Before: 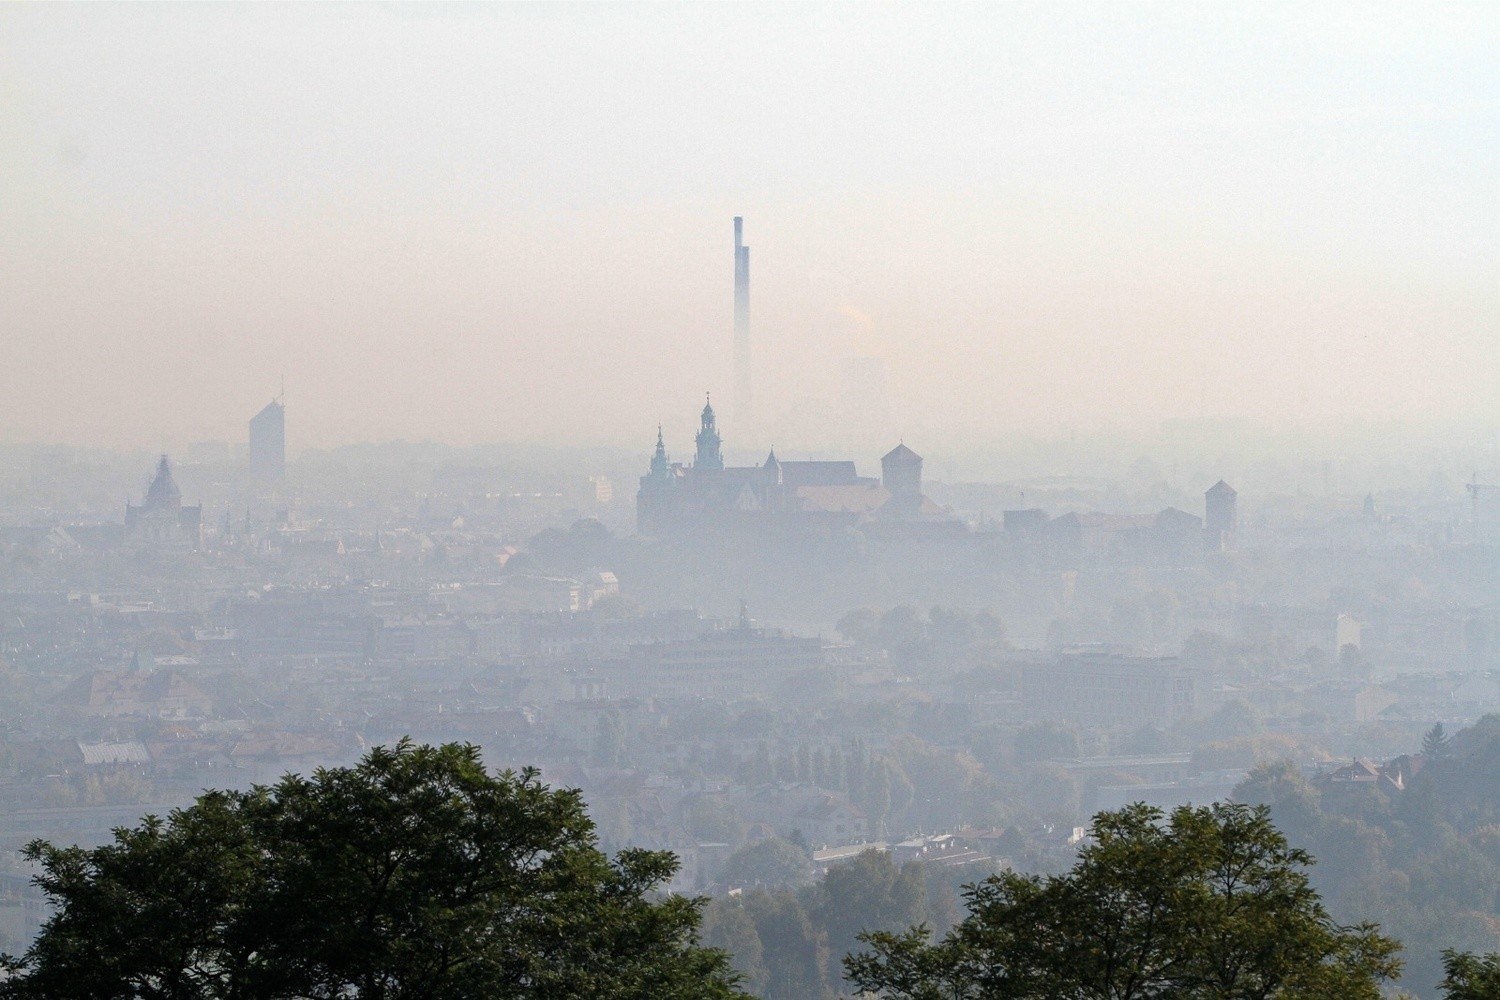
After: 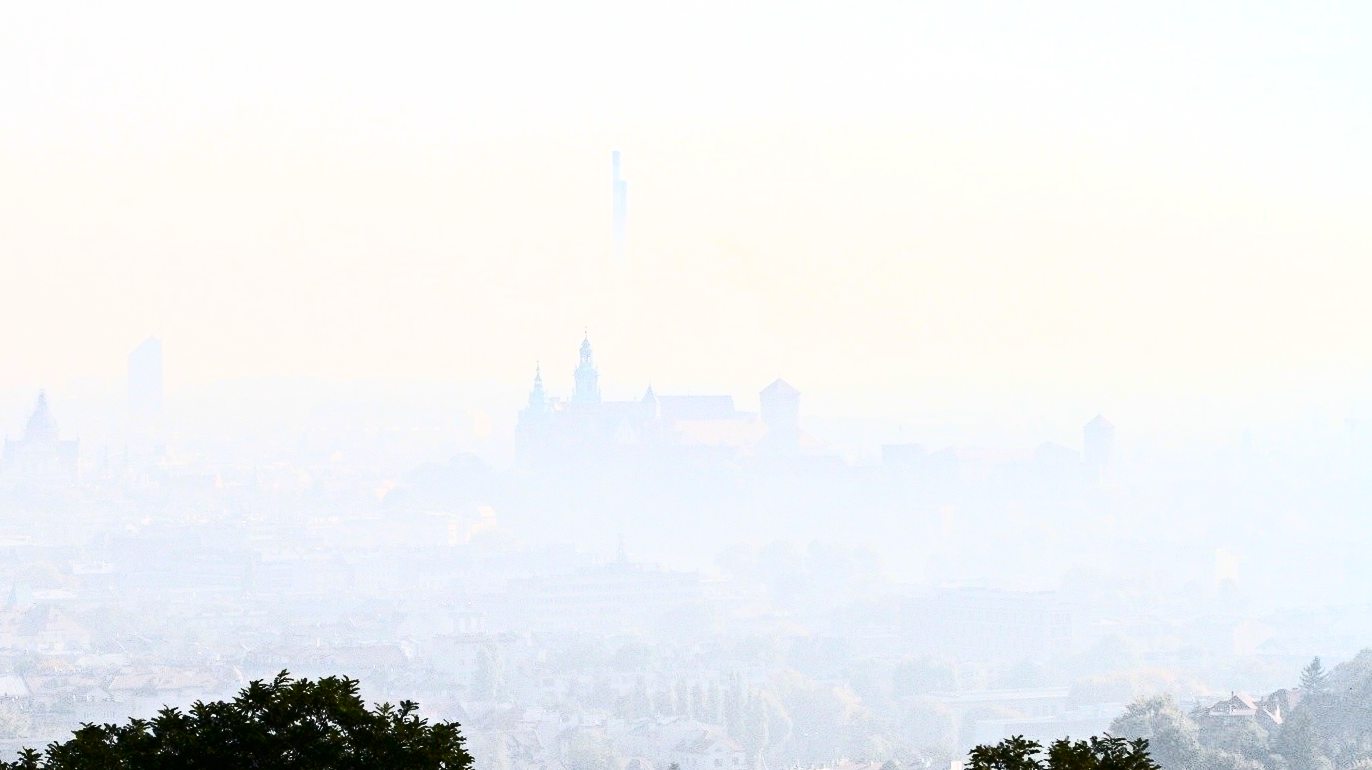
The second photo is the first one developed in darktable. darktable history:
contrast brightness saturation: contrast 0.93, brightness 0.2
crop: left 8.155%, top 6.611%, bottom 15.385%
